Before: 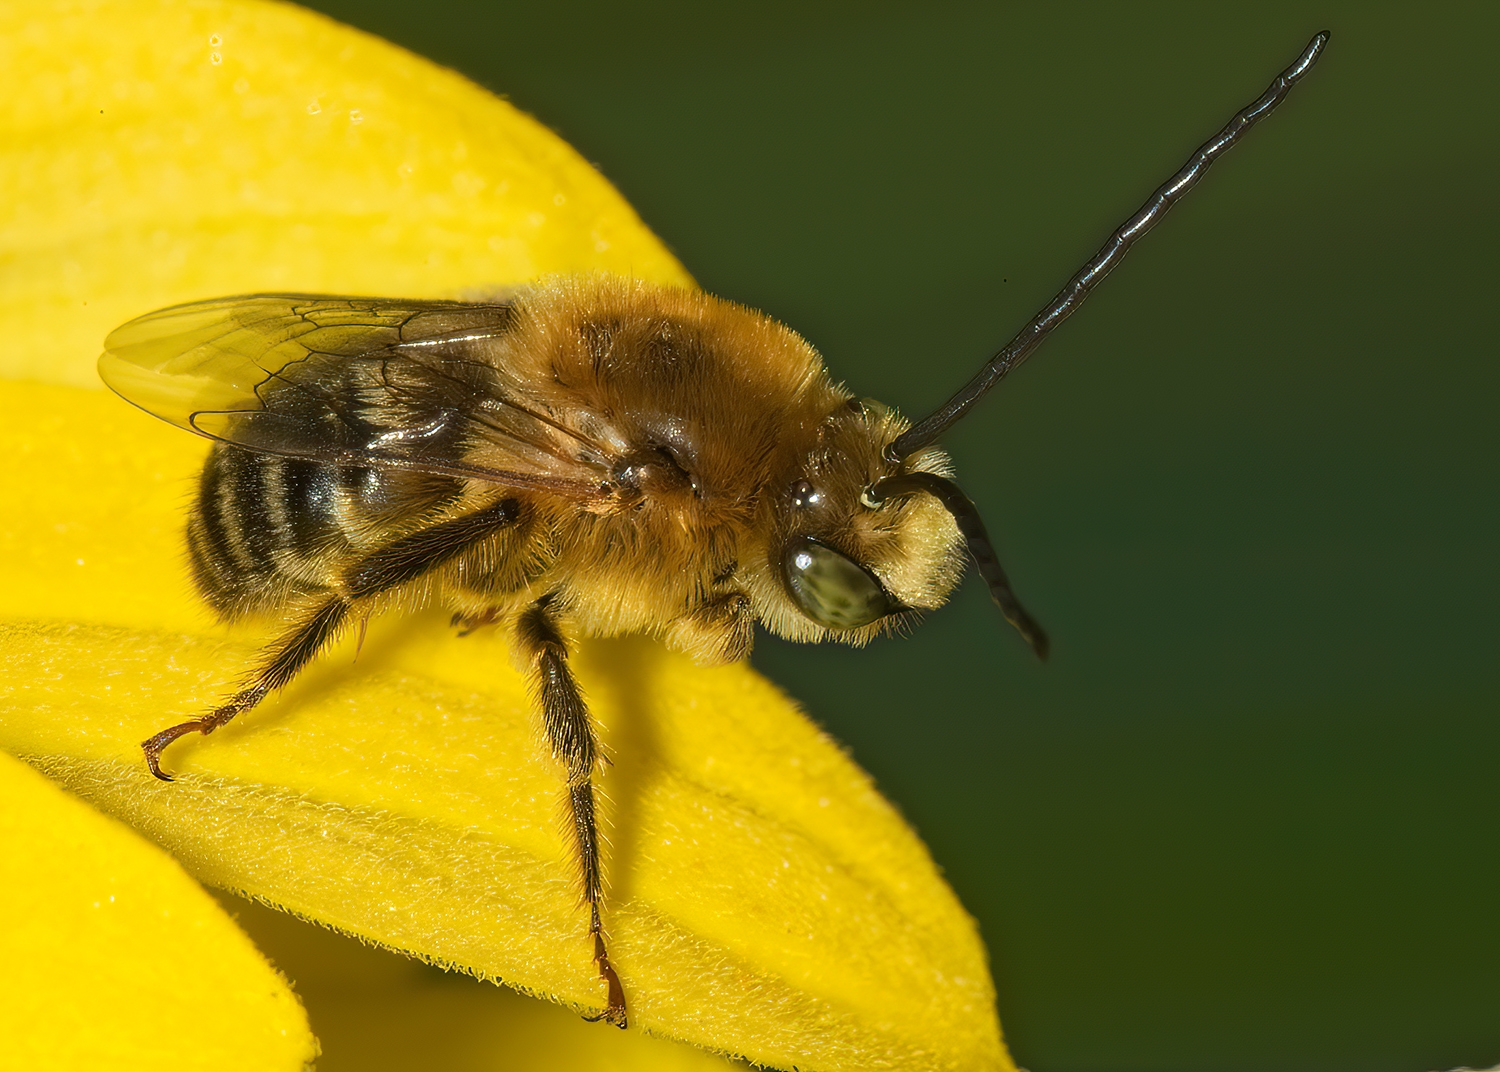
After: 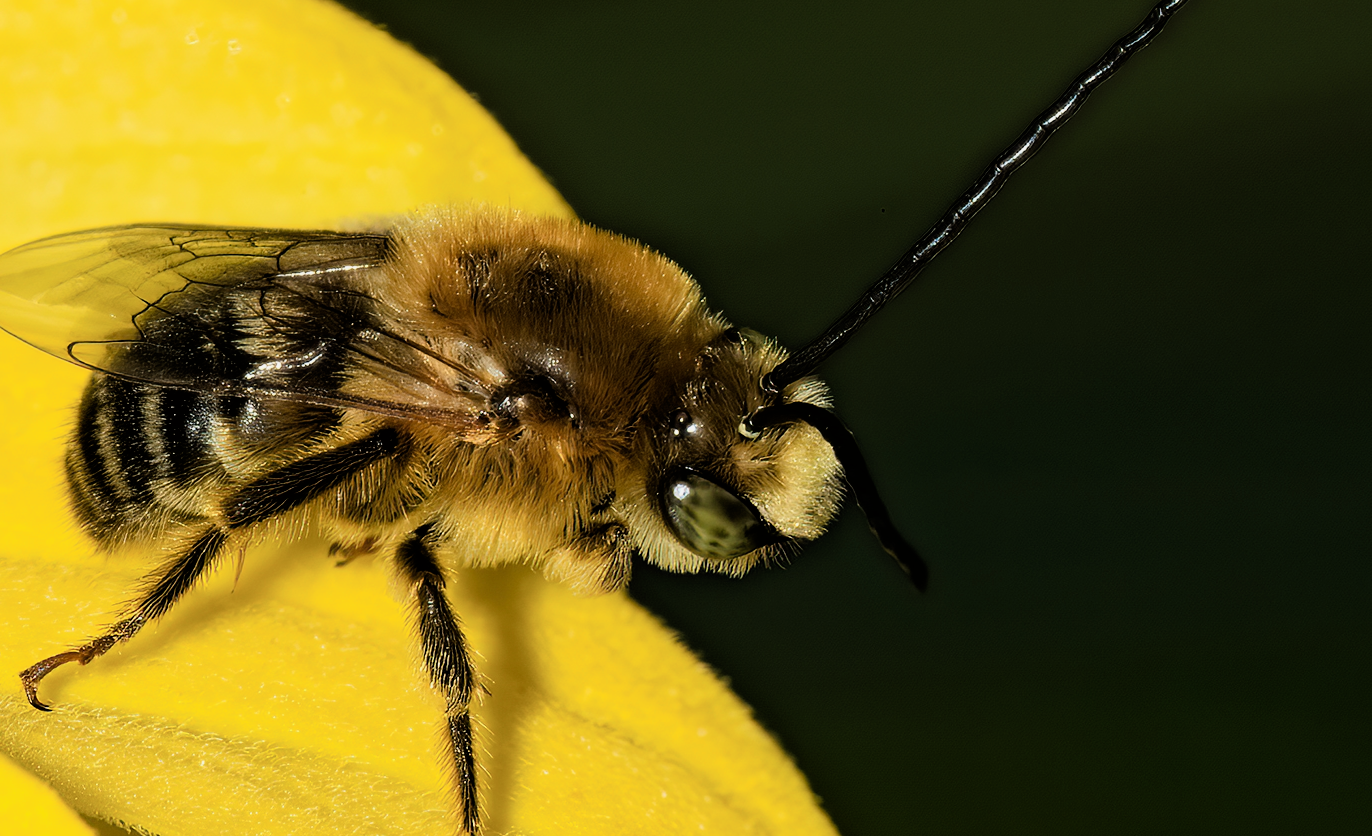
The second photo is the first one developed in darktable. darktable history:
filmic rgb: black relative exposure -4 EV, white relative exposure 3 EV, hardness 3.02, contrast 1.4
crop: left 8.155%, top 6.611%, bottom 15.385%
exposure: exposure -0.064 EV, compensate highlight preservation false
